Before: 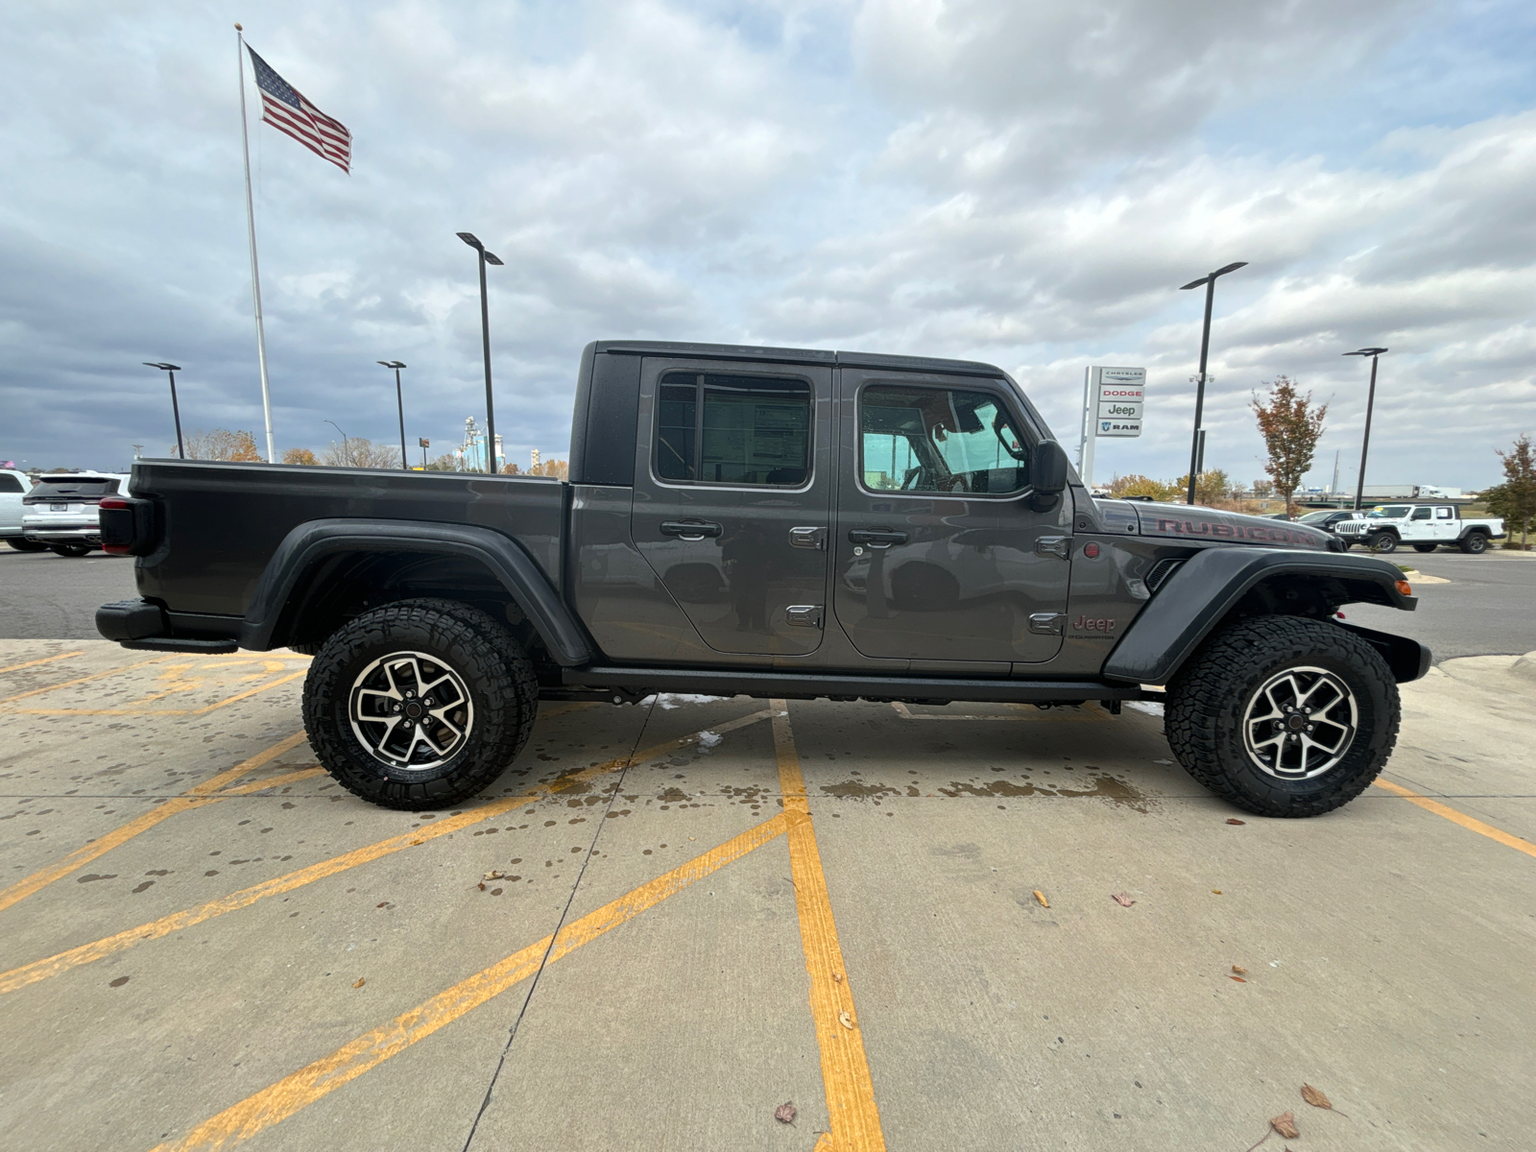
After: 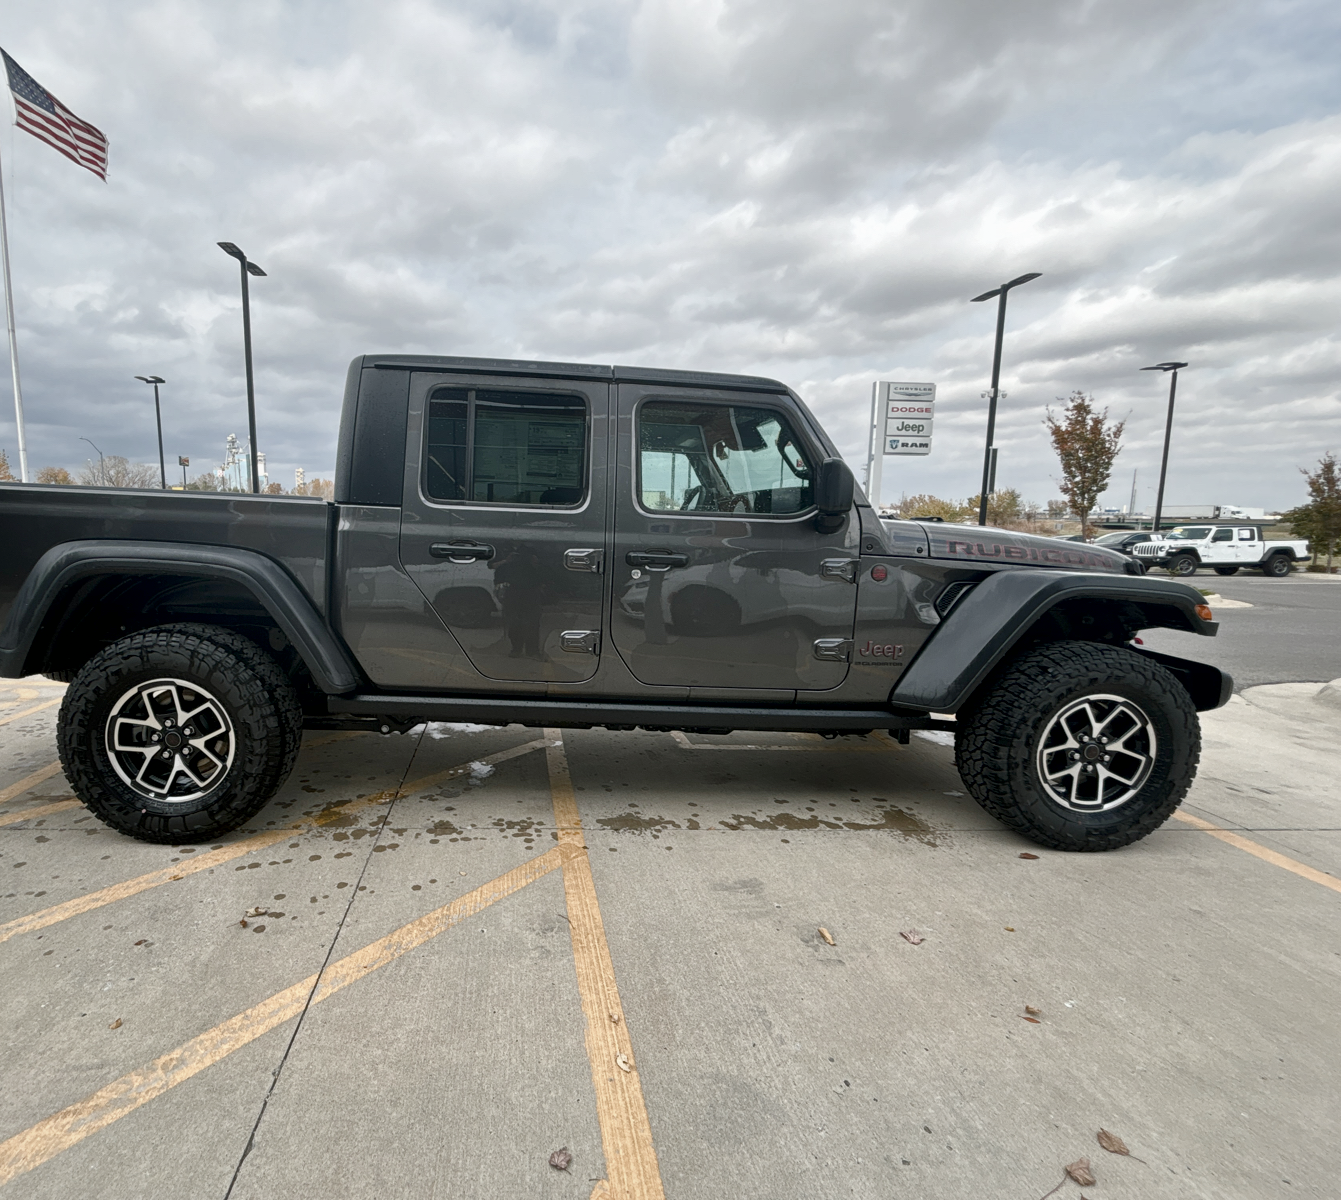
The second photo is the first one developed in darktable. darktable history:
color balance rgb: shadows lift › chroma 1%, shadows lift › hue 113°, highlights gain › chroma 0.2%, highlights gain › hue 333°, perceptual saturation grading › global saturation 20%, perceptual saturation grading › highlights -50%, perceptual saturation grading › shadows 25%, contrast -10%
crop: left 16.145%
local contrast: mode bilateral grid, contrast 20, coarseness 100, detail 150%, midtone range 0.2
contrast brightness saturation: contrast 0.1, saturation -0.36
